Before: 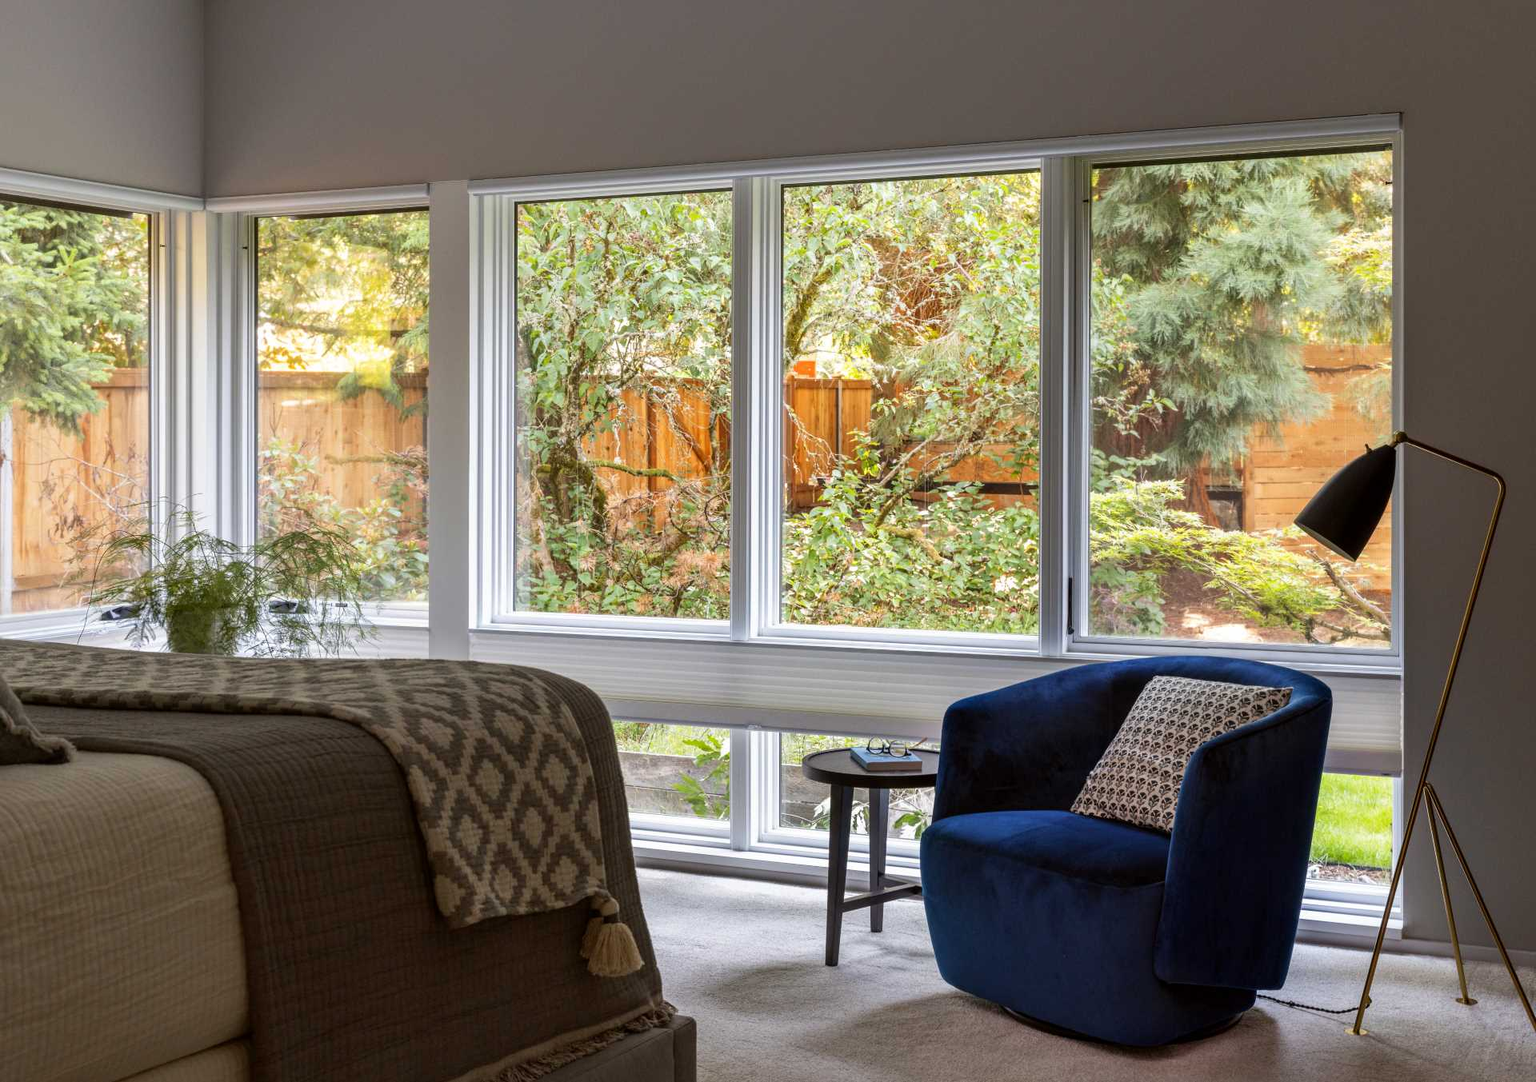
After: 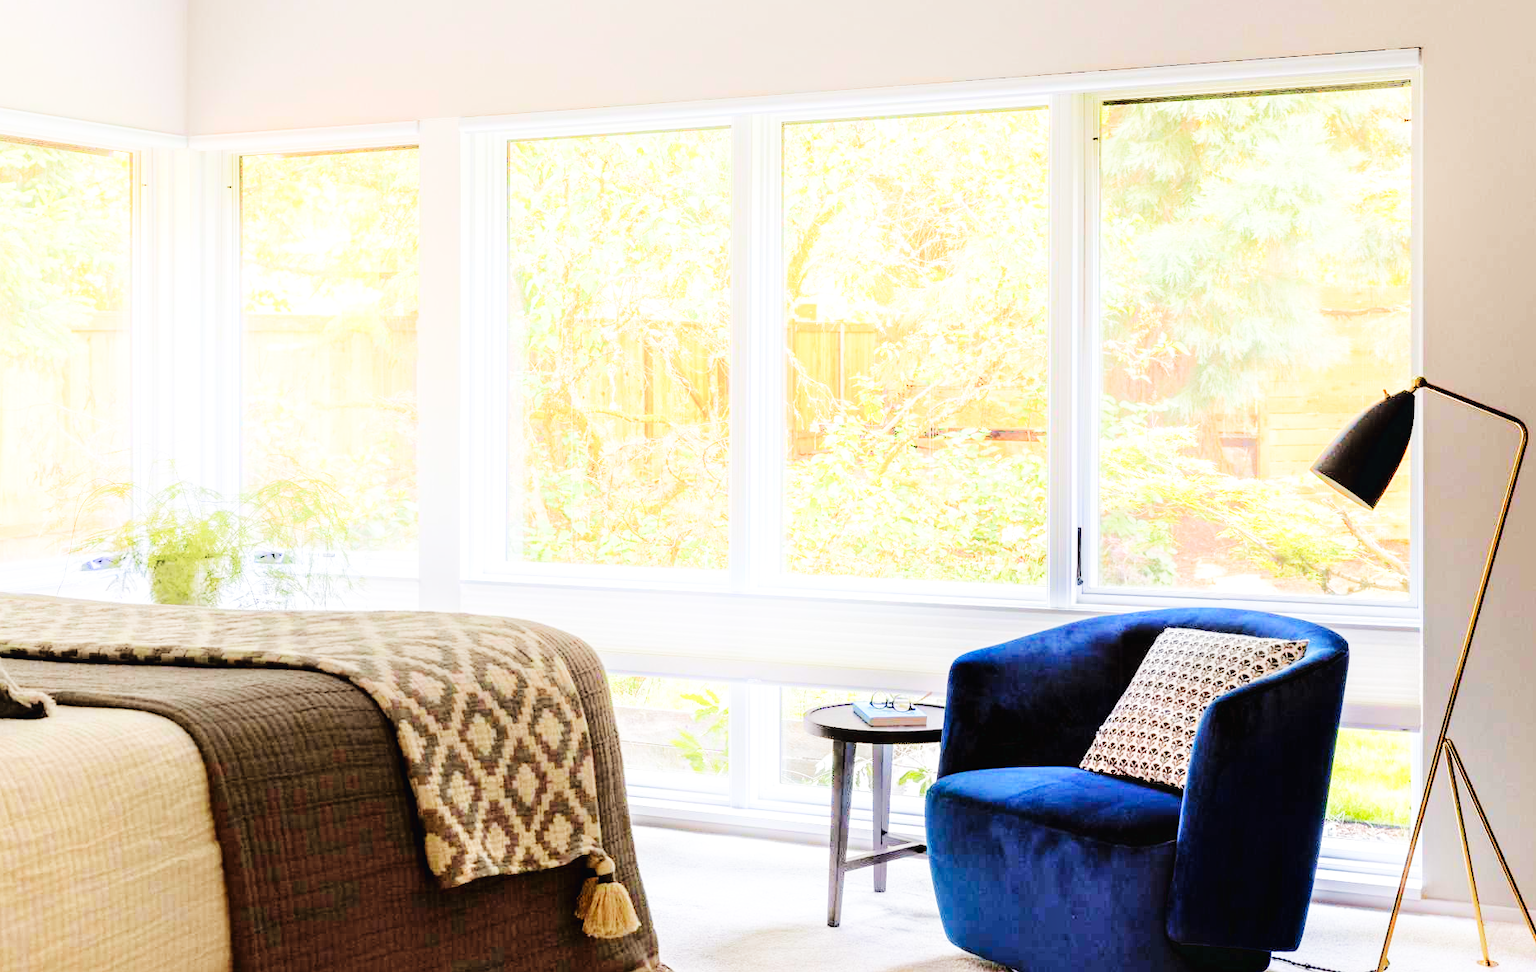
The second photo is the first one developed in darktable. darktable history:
crop: left 1.507%, top 6.147%, right 1.379%, bottom 6.637%
base curve: curves: ch0 [(0, 0.003) (0.001, 0.002) (0.006, 0.004) (0.02, 0.022) (0.048, 0.086) (0.094, 0.234) (0.162, 0.431) (0.258, 0.629) (0.385, 0.8) (0.548, 0.918) (0.751, 0.988) (1, 1)], preserve colors none
shadows and highlights: highlights 70.7, soften with gaussian
tone equalizer: -7 EV 0.15 EV, -6 EV 0.6 EV, -5 EV 1.15 EV, -4 EV 1.33 EV, -3 EV 1.15 EV, -2 EV 0.6 EV, -1 EV 0.15 EV, mask exposure compensation -0.5 EV
